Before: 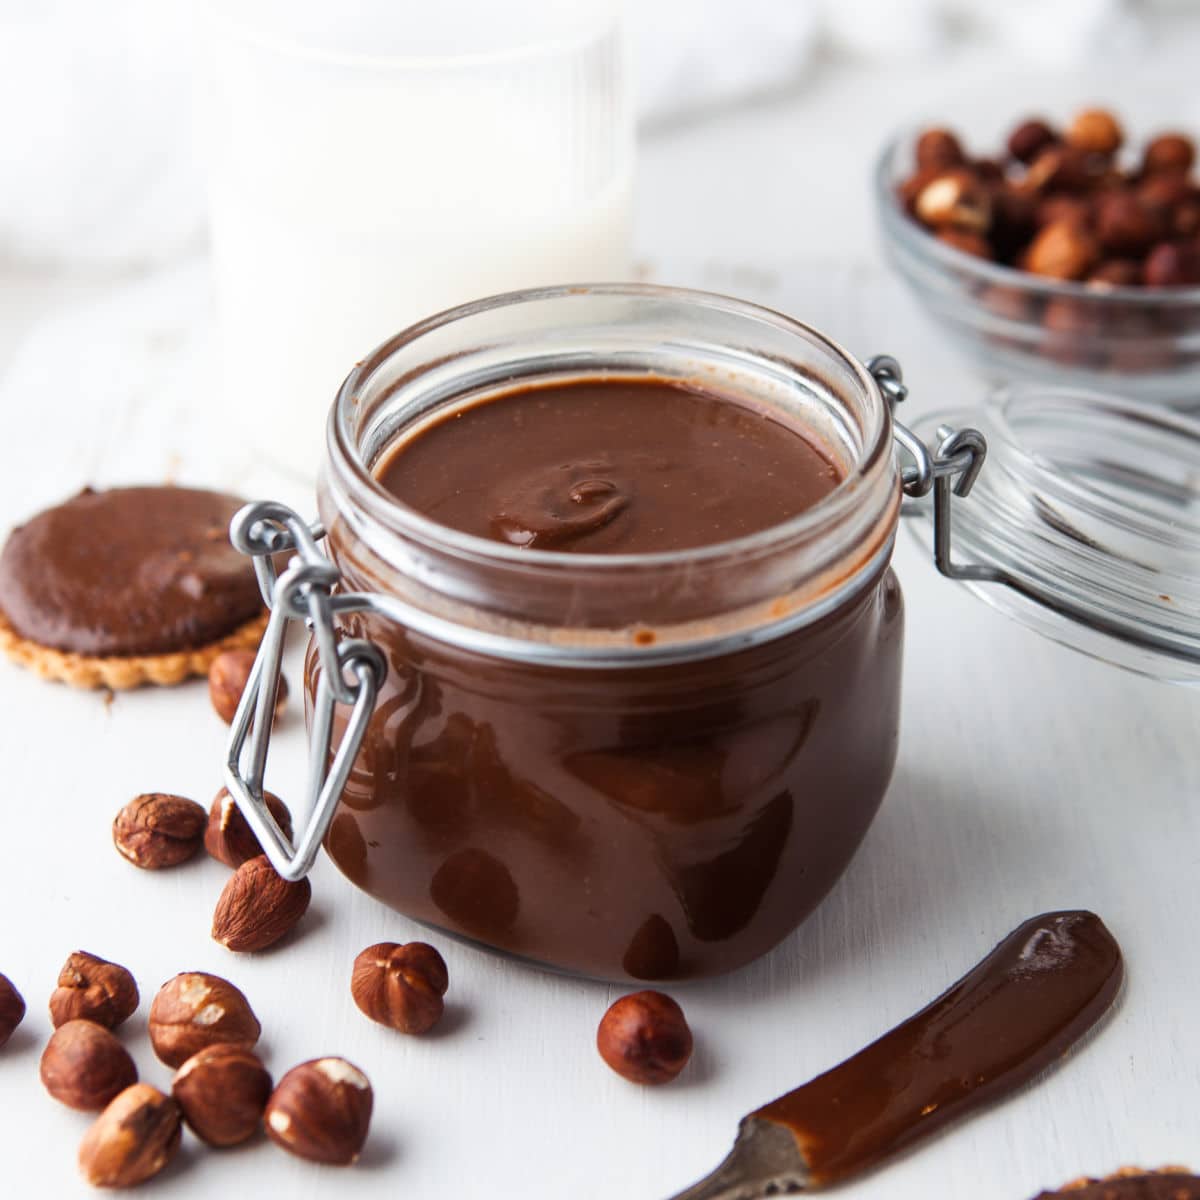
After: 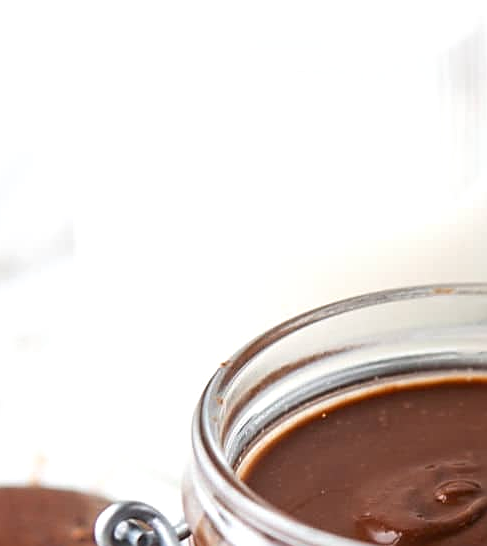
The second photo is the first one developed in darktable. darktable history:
exposure: black level correction 0.001, exposure 0.142 EV, compensate exposure bias true, compensate highlight preservation false
crop and rotate: left 11.261%, top 0.06%, right 48.149%, bottom 54.414%
sharpen: radius 1.96
